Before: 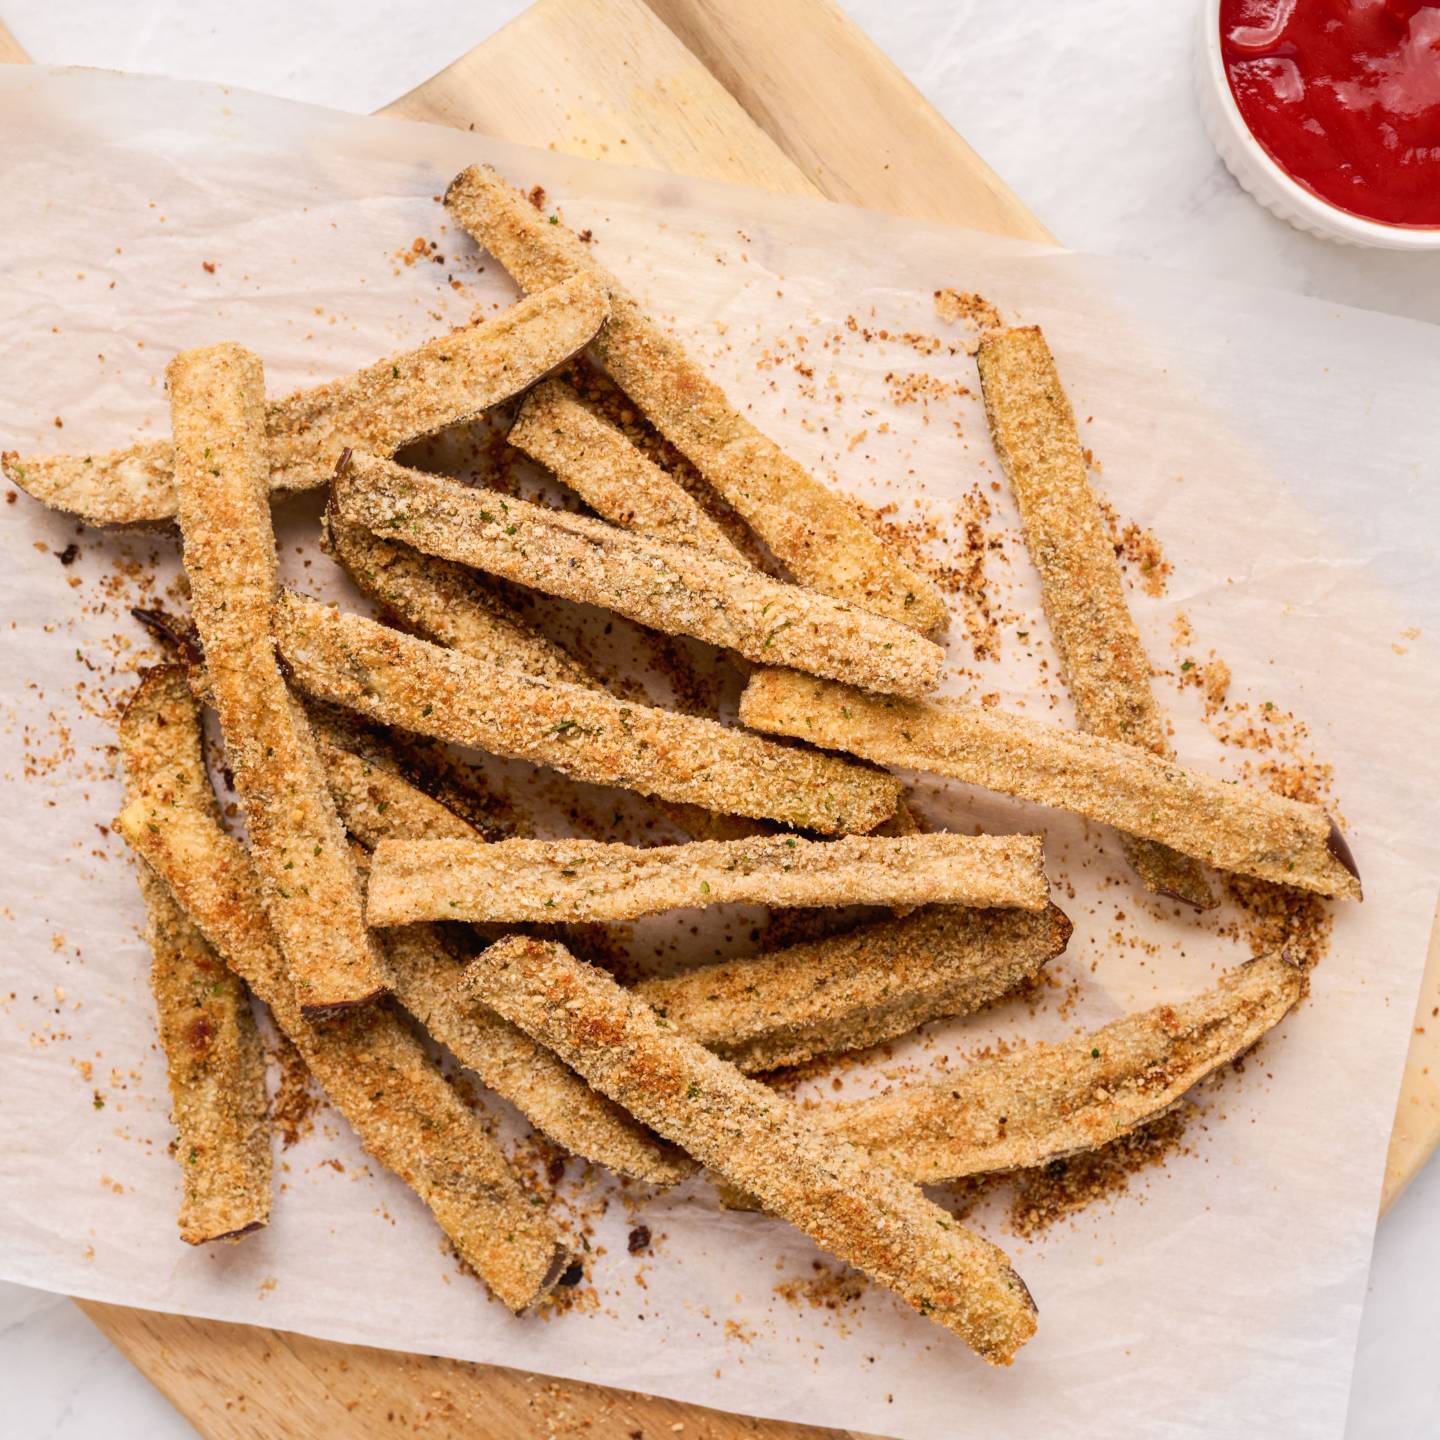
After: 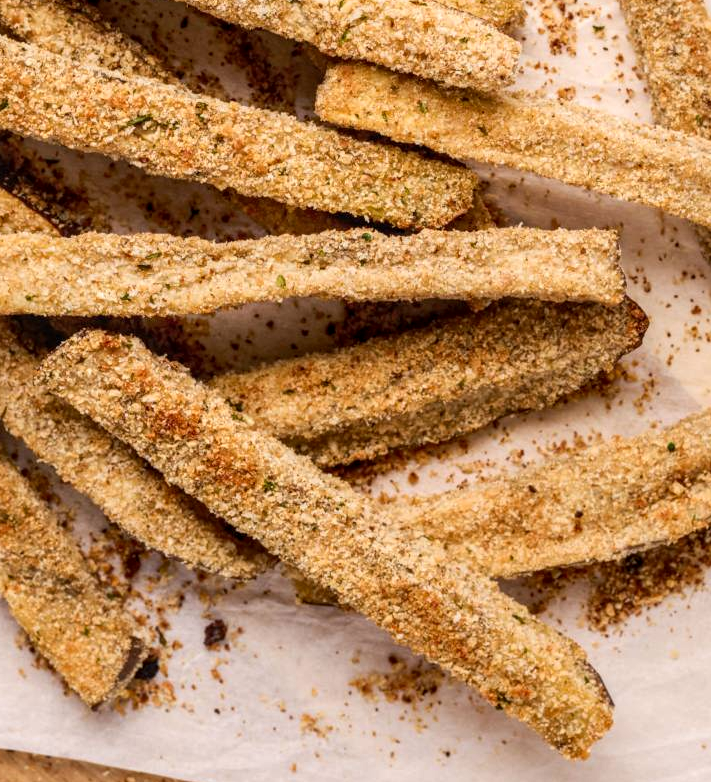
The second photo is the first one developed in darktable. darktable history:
crop: left 29.48%, top 42.133%, right 21.105%, bottom 3.509%
local contrast: detail 130%
